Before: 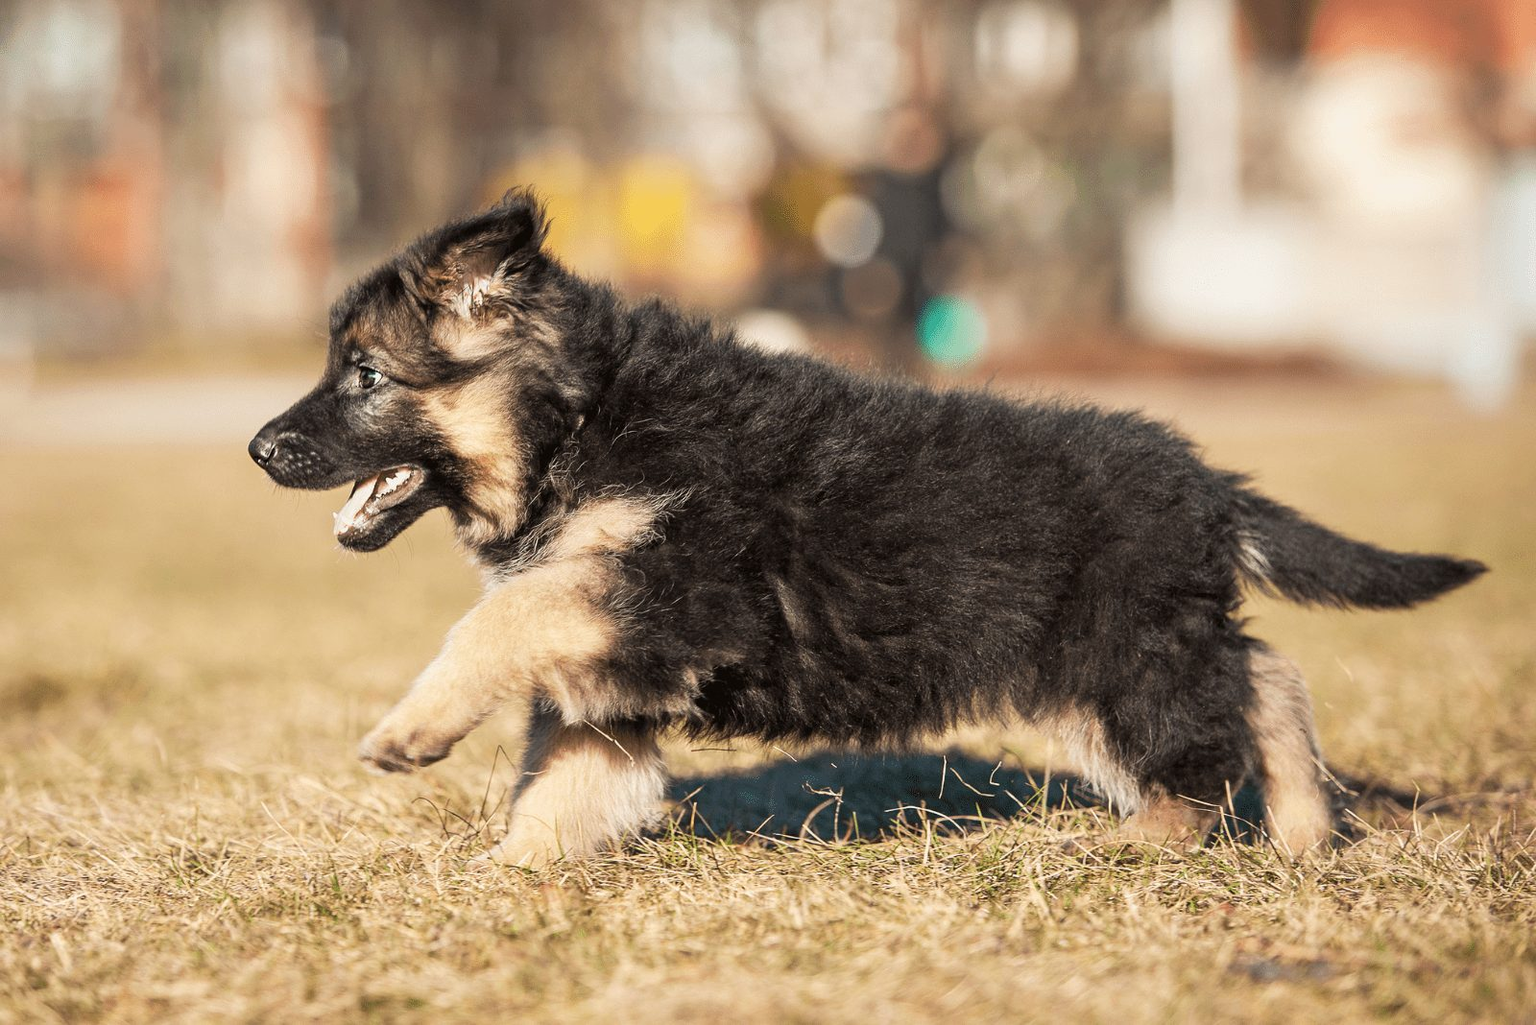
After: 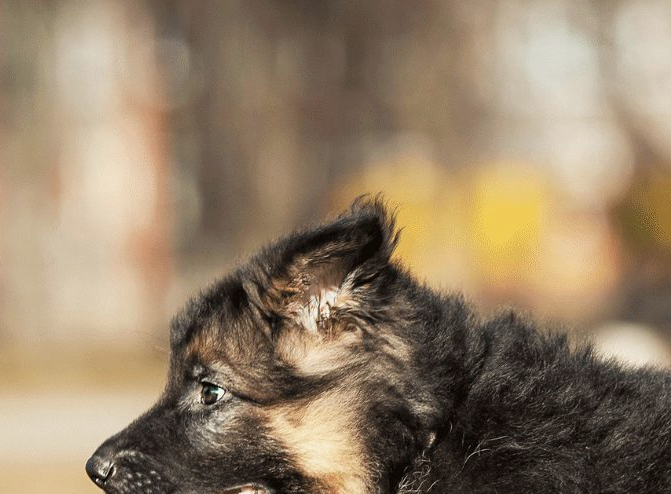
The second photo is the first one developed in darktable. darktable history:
crop and rotate: left 10.817%, top 0.062%, right 47.194%, bottom 53.626%
white balance: red 0.978, blue 0.999
